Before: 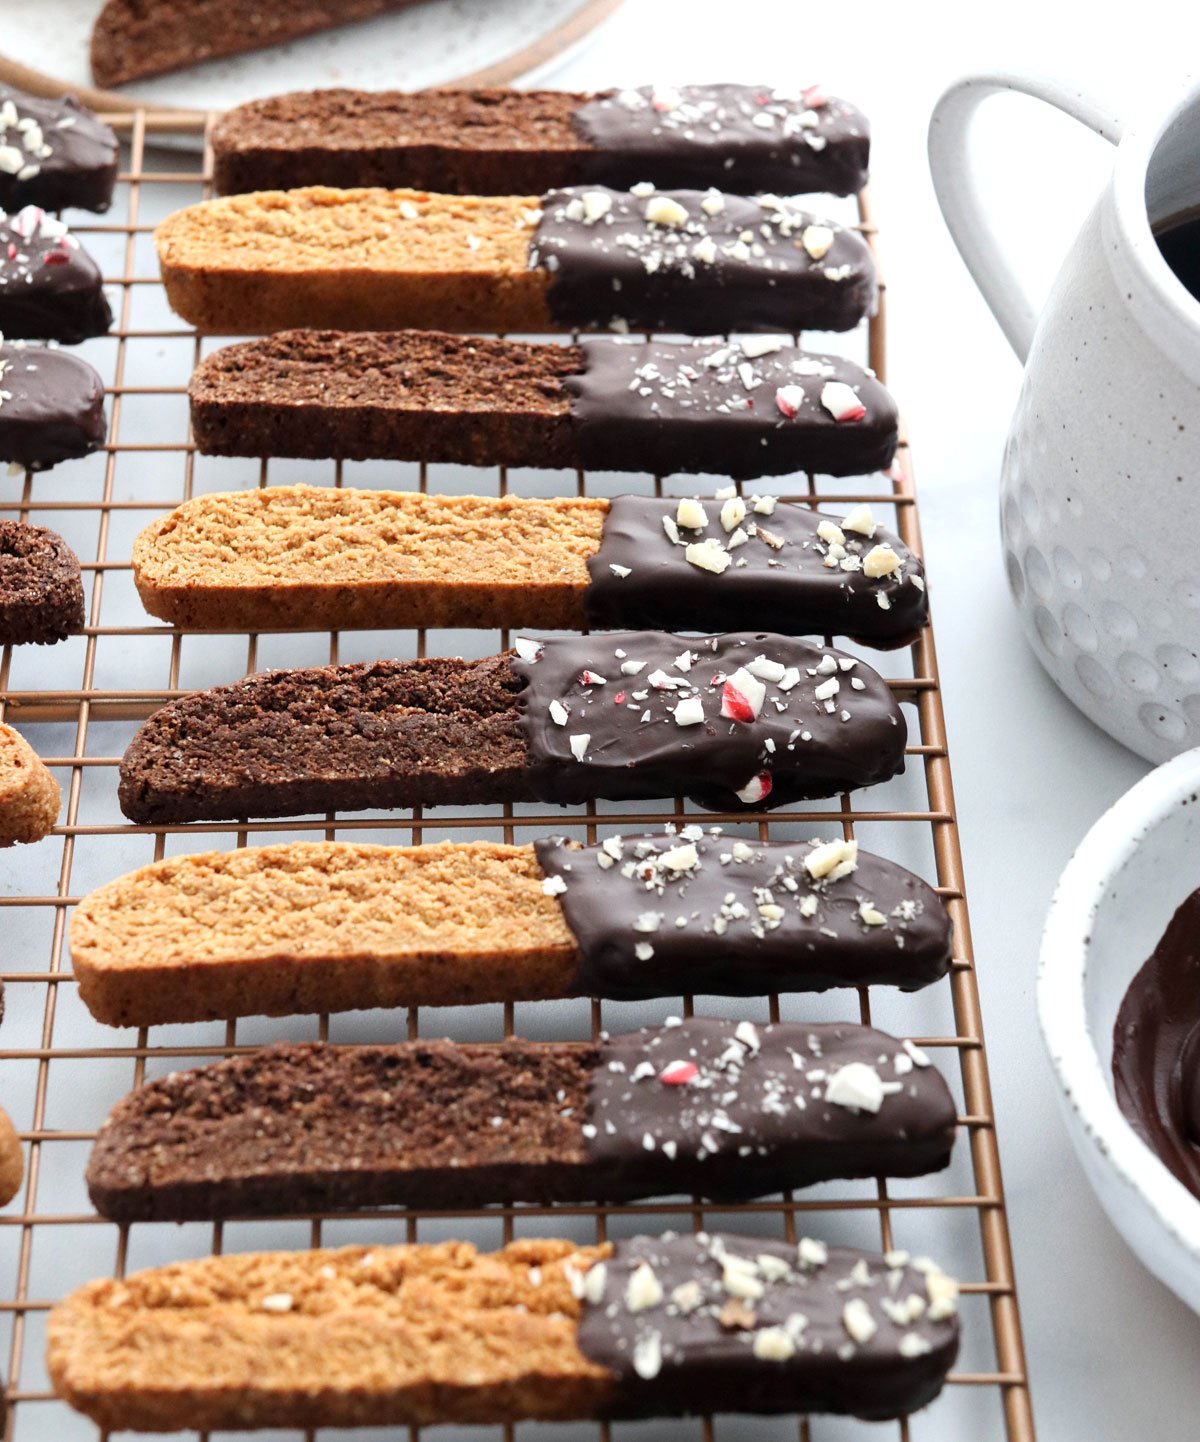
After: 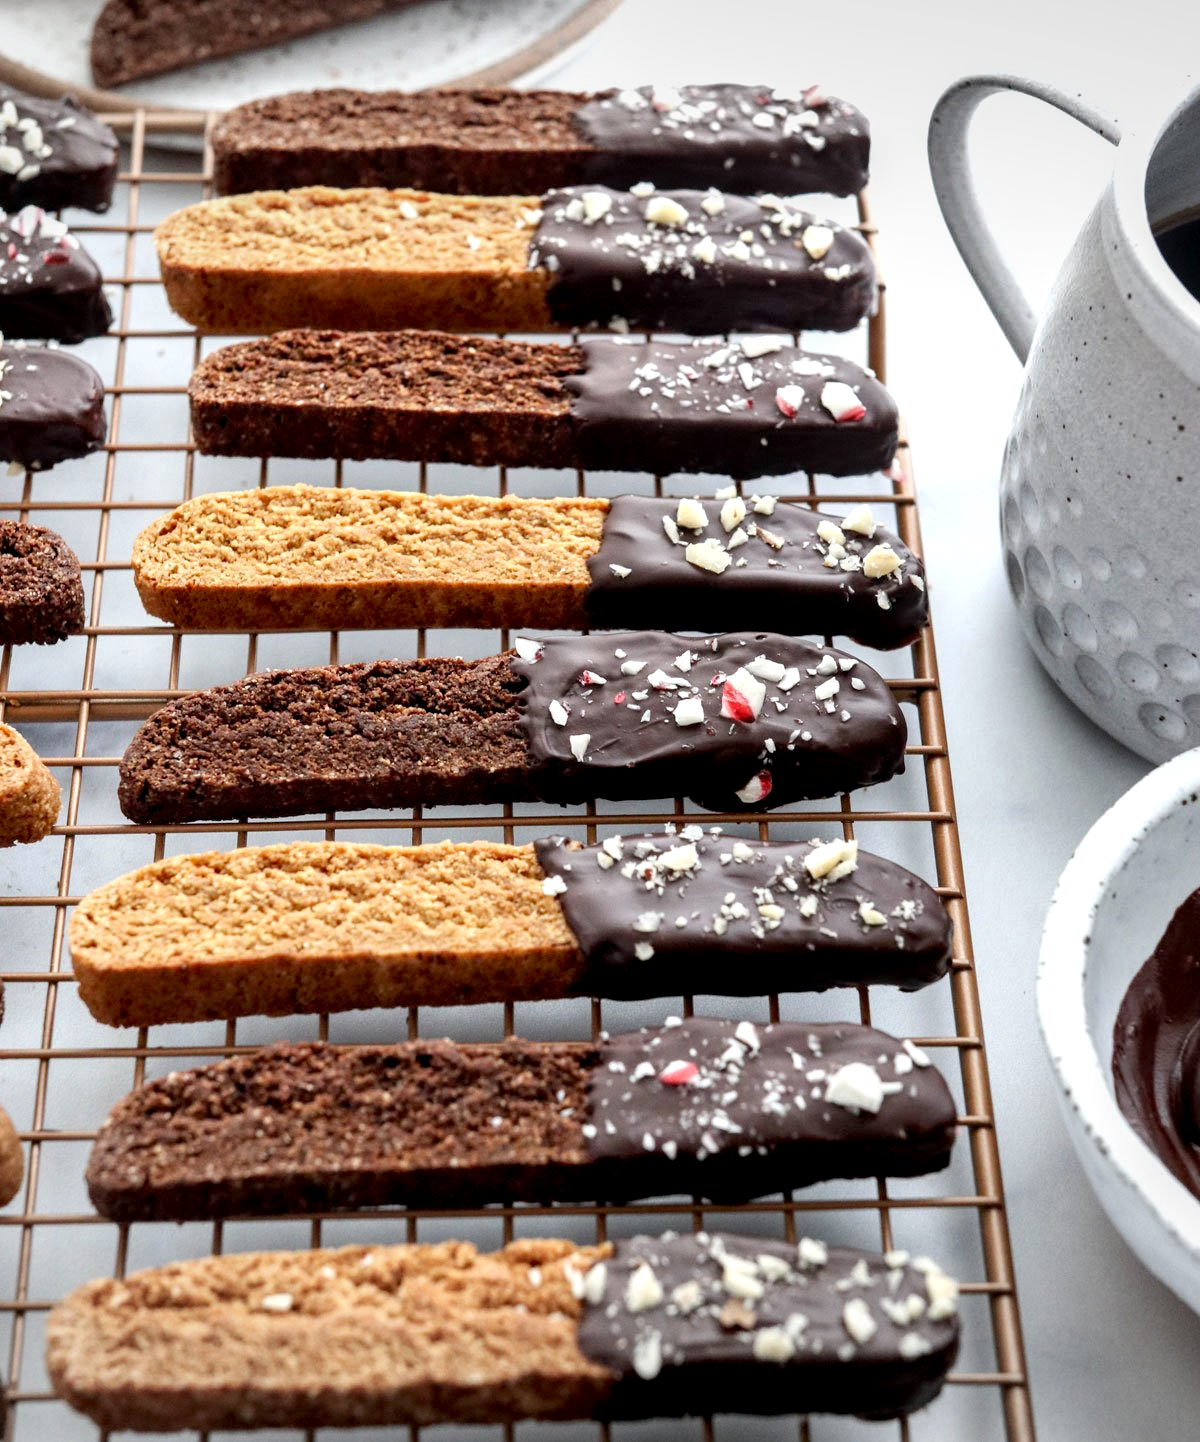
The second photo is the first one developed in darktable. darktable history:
shadows and highlights: radius 119.08, shadows 41.63, highlights -61.87, soften with gaussian
vignetting: fall-off start 97.87%, fall-off radius 100.3%, brightness -0.287, width/height ratio 1.375
exposure: black level correction 0.009, exposure 0.114 EV, compensate exposure bias true, compensate highlight preservation false
local contrast: highlights 54%, shadows 51%, detail 130%, midtone range 0.459
